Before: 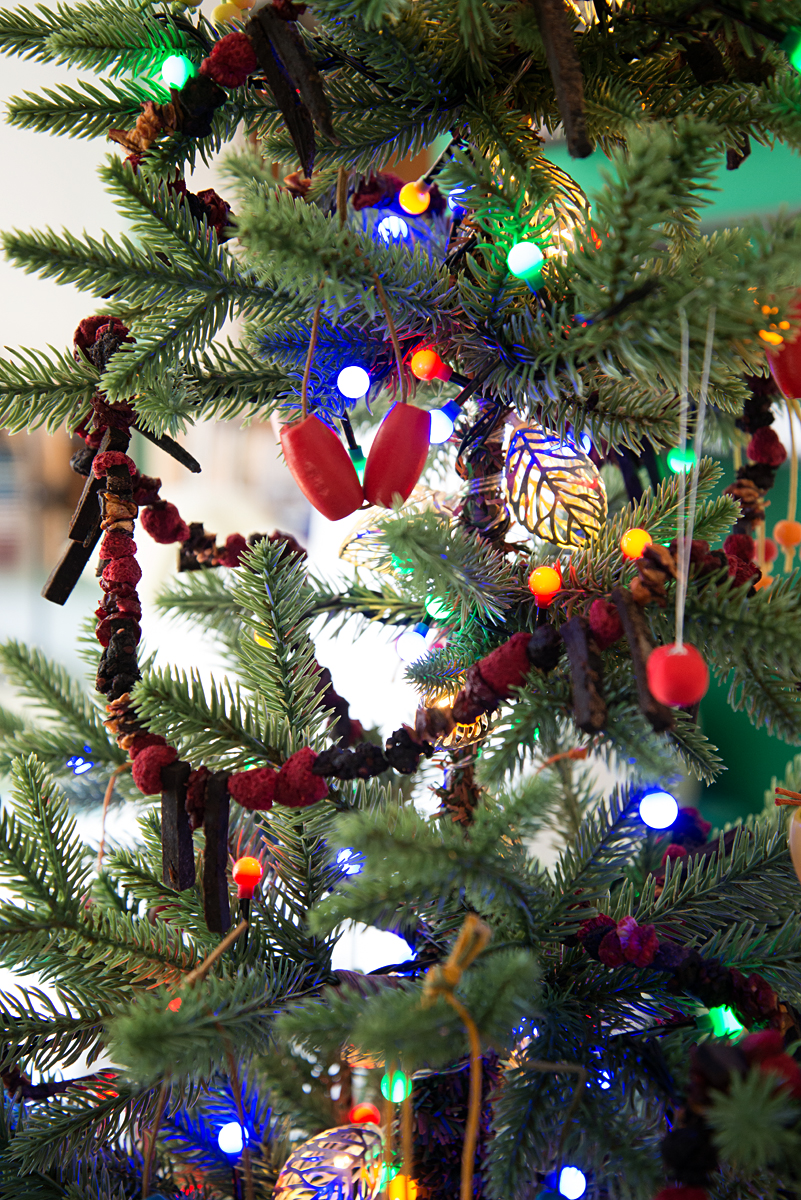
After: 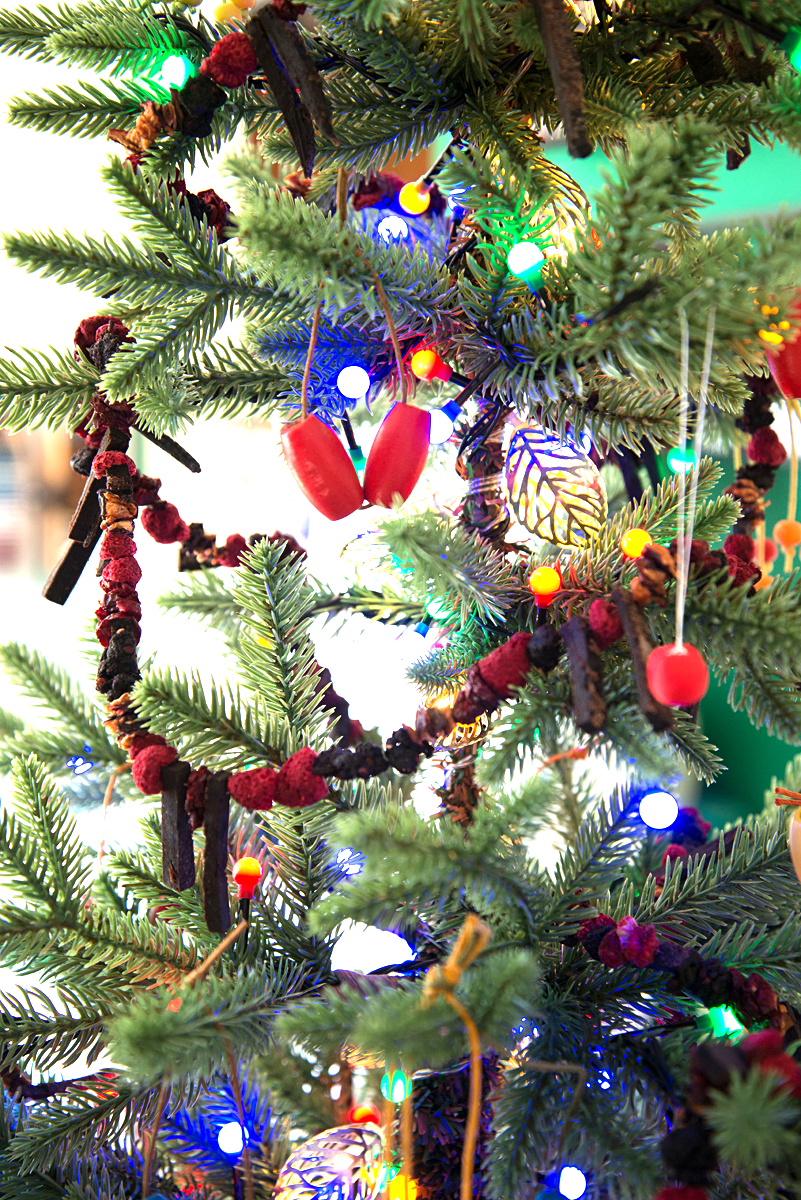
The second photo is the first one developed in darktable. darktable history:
exposure: exposure 1.15 EV, compensate highlight preservation false
